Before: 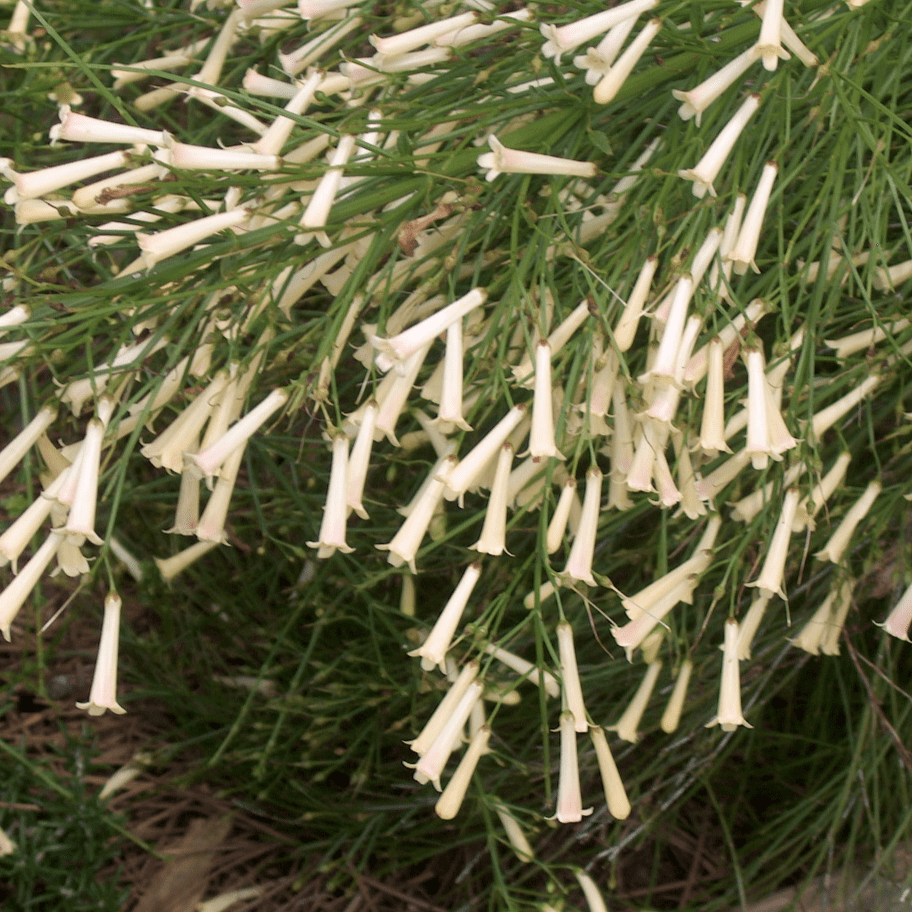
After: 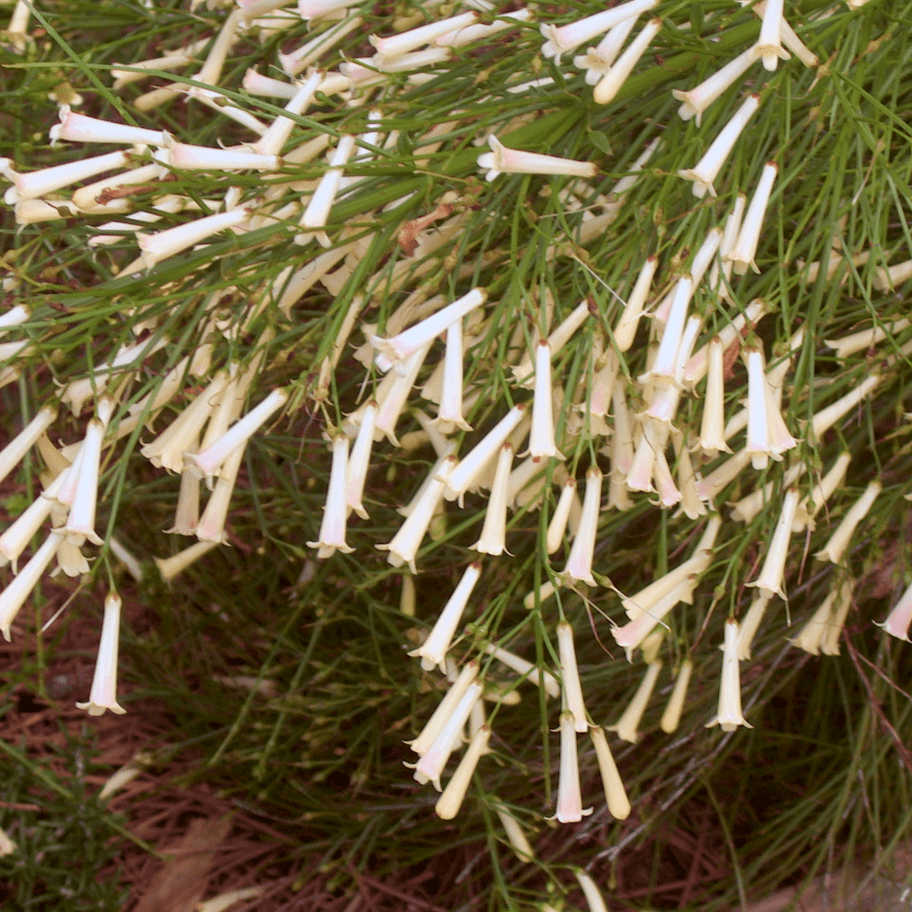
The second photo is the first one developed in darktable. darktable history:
color calibration: illuminant custom, x 0.368, y 0.373, temperature 4330.32 K
rgb levels: mode RGB, independent channels, levels [[0, 0.474, 1], [0, 0.5, 1], [0, 0.5, 1]]
color zones: curves: ch0 [(0, 0.613) (0.01, 0.613) (0.245, 0.448) (0.498, 0.529) (0.642, 0.665) (0.879, 0.777) (0.99, 0.613)]; ch1 [(0, 0) (0.143, 0) (0.286, 0) (0.429, 0) (0.571, 0) (0.714, 0) (0.857, 0)], mix -138.01%
